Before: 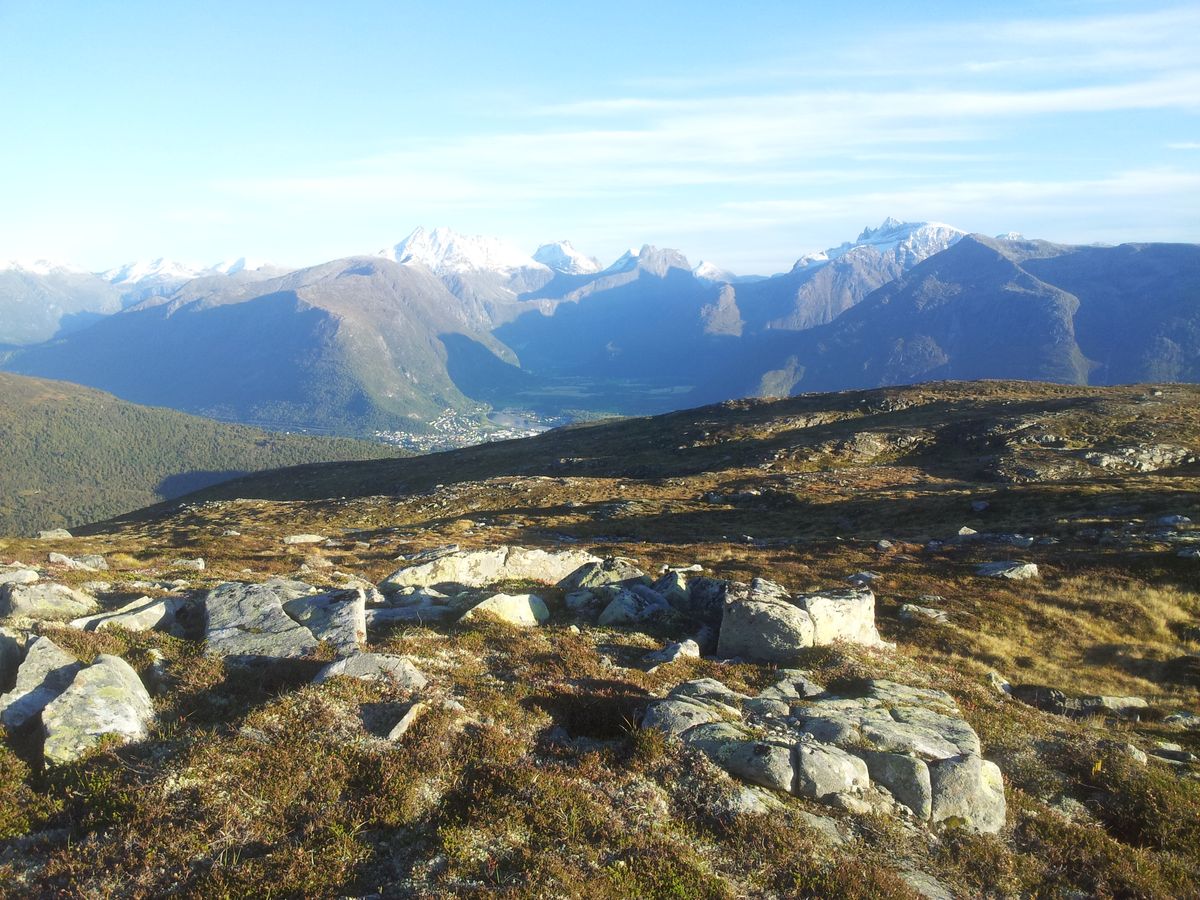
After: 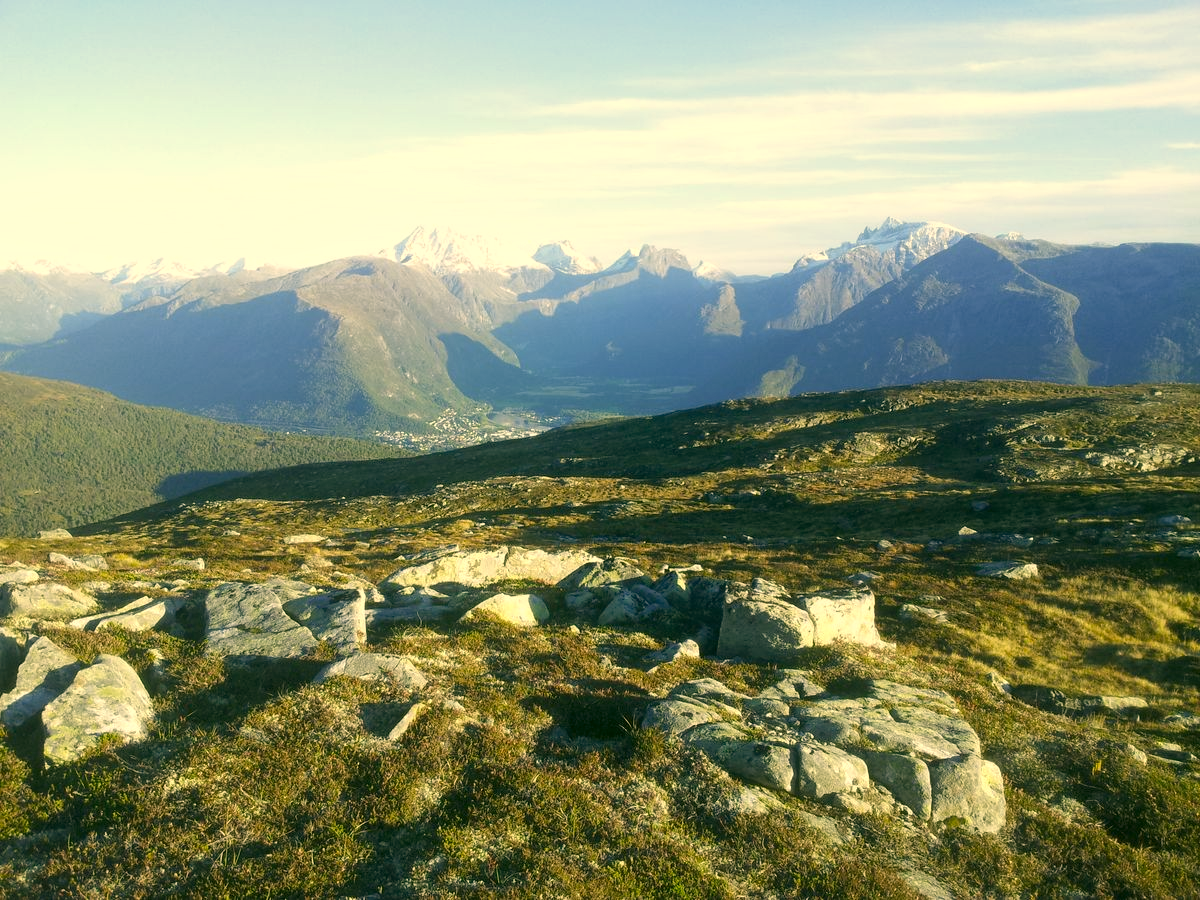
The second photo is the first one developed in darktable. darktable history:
local contrast: highlights 100%, shadows 100%, detail 120%, midtone range 0.2
color correction: highlights a* 5.3, highlights b* 24.26, shadows a* -15.58, shadows b* 4.02
